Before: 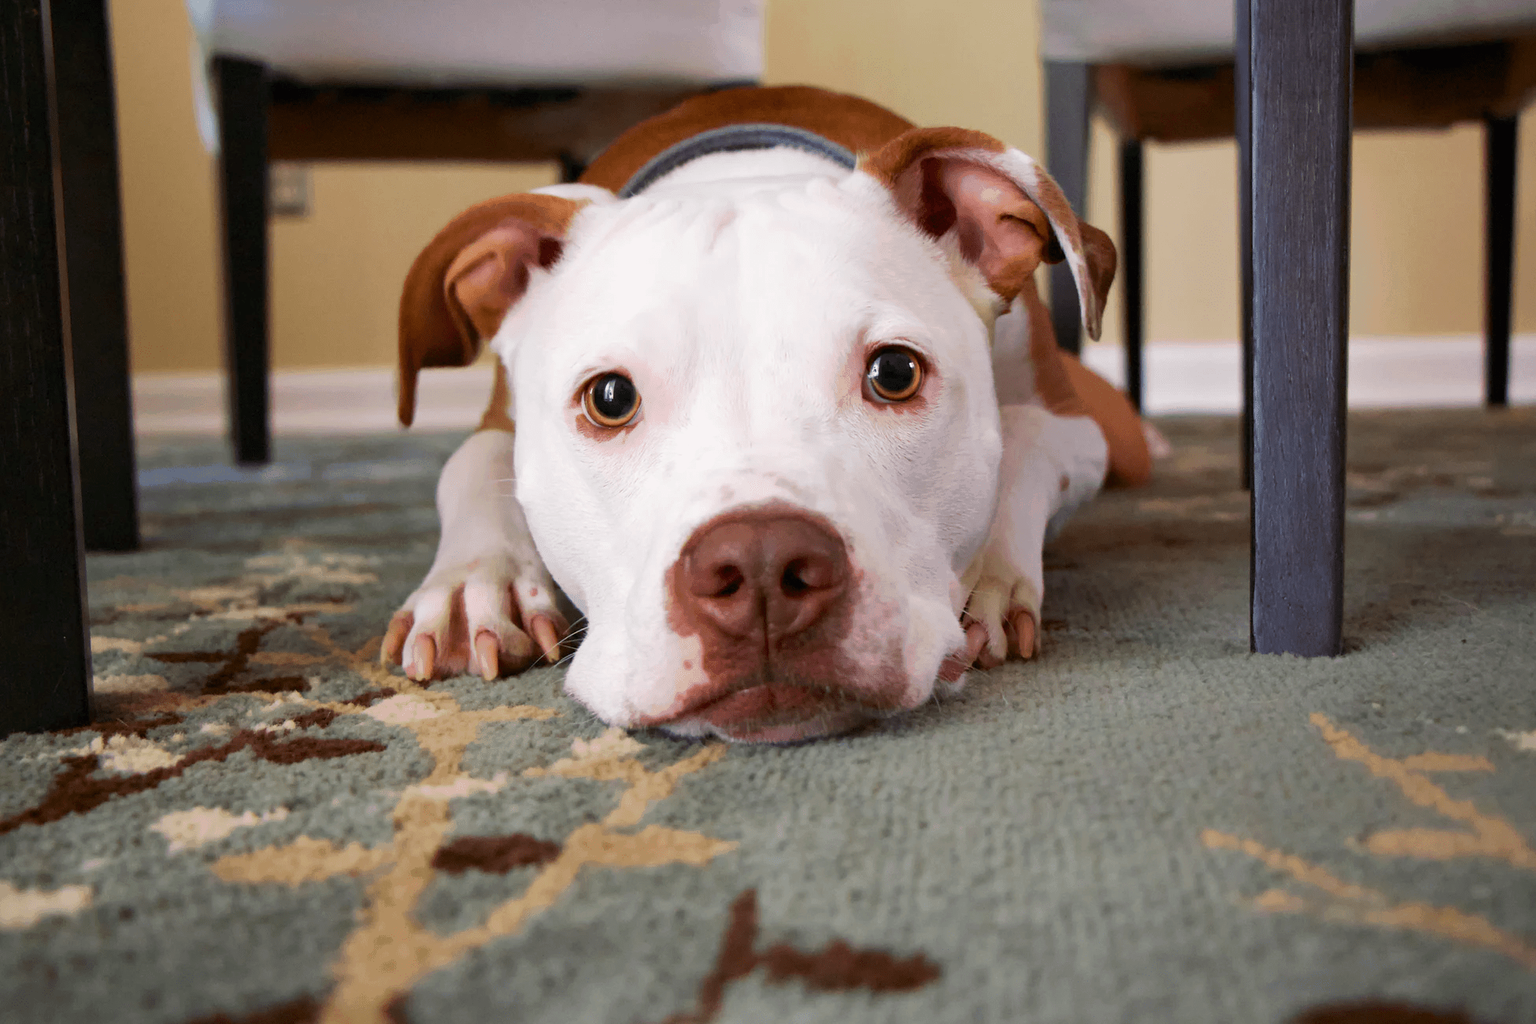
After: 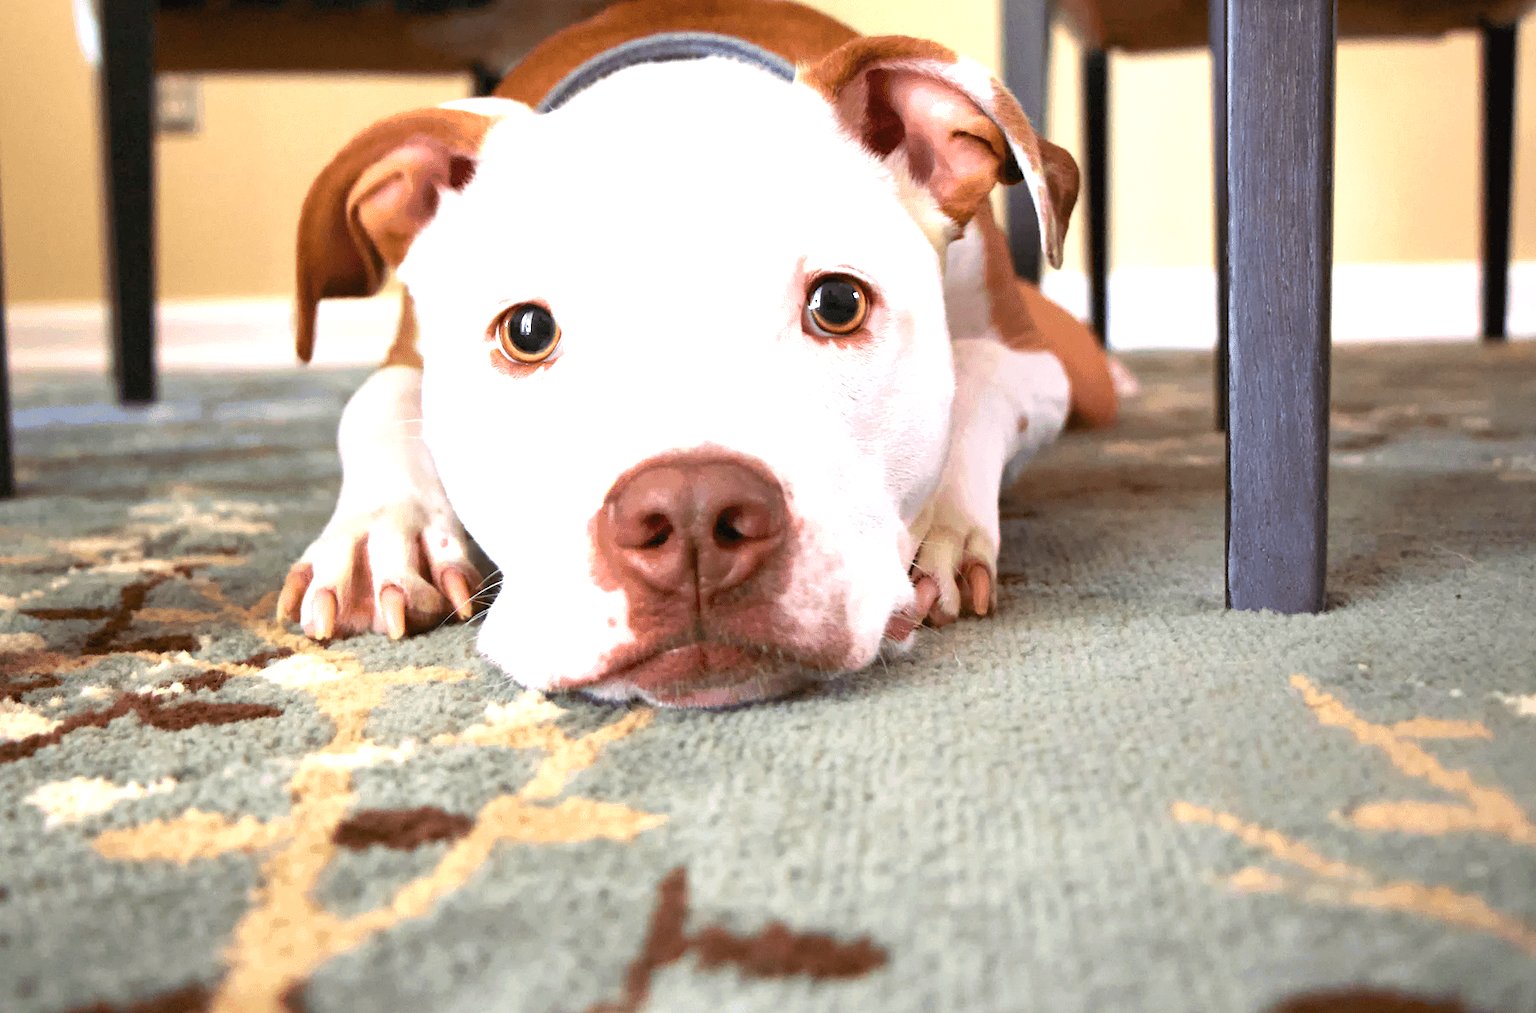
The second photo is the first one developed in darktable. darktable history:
crop and rotate: left 8.262%, top 9.226%
rotate and perspective: automatic cropping original format, crop left 0, crop top 0
exposure: black level correction 0, exposure 1.35 EV, compensate exposure bias true, compensate highlight preservation false
contrast brightness saturation: saturation -0.05
